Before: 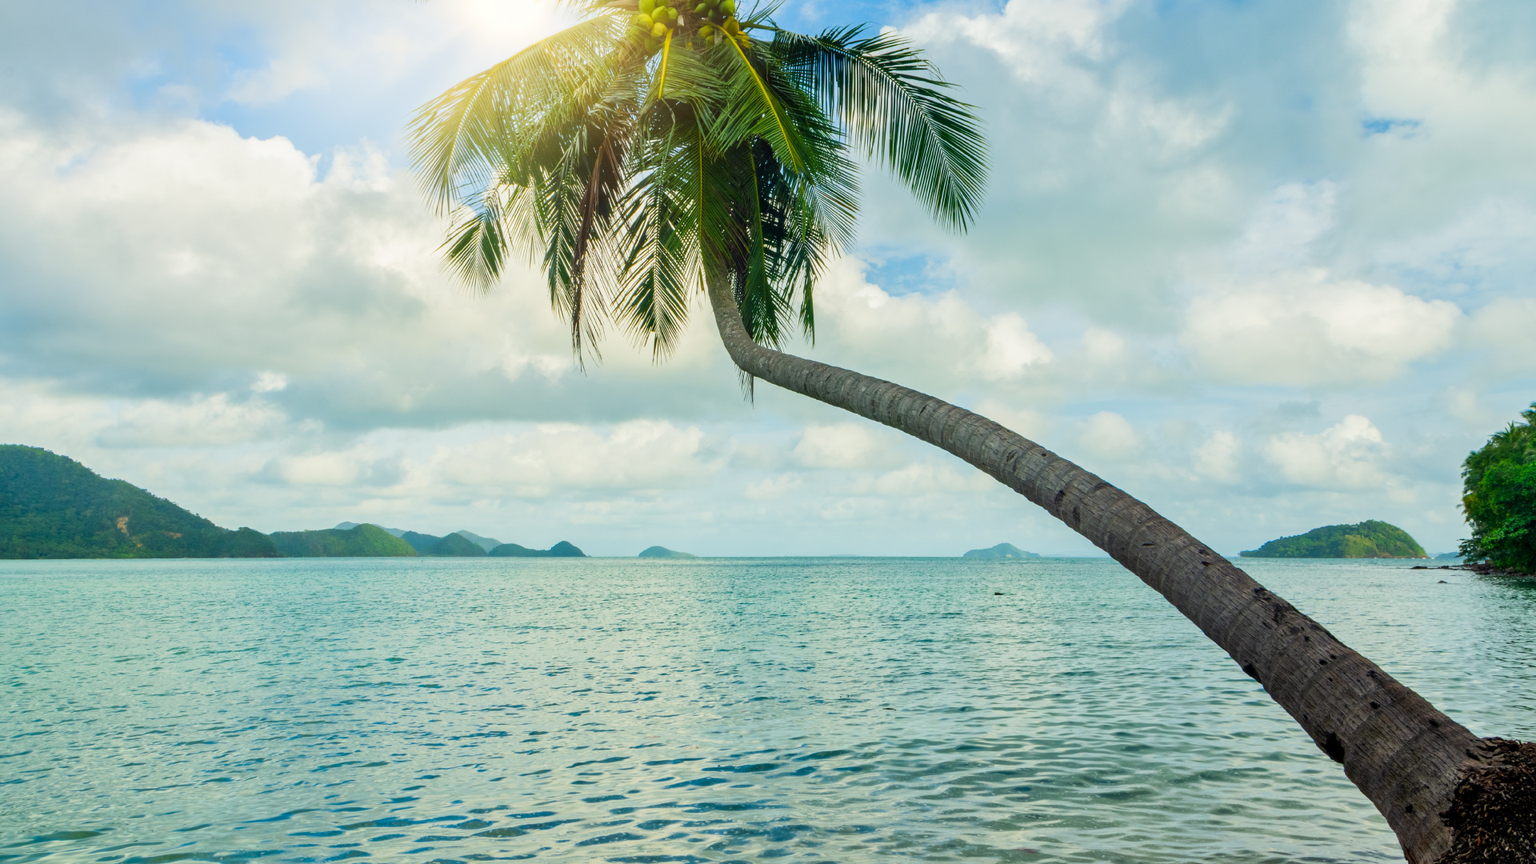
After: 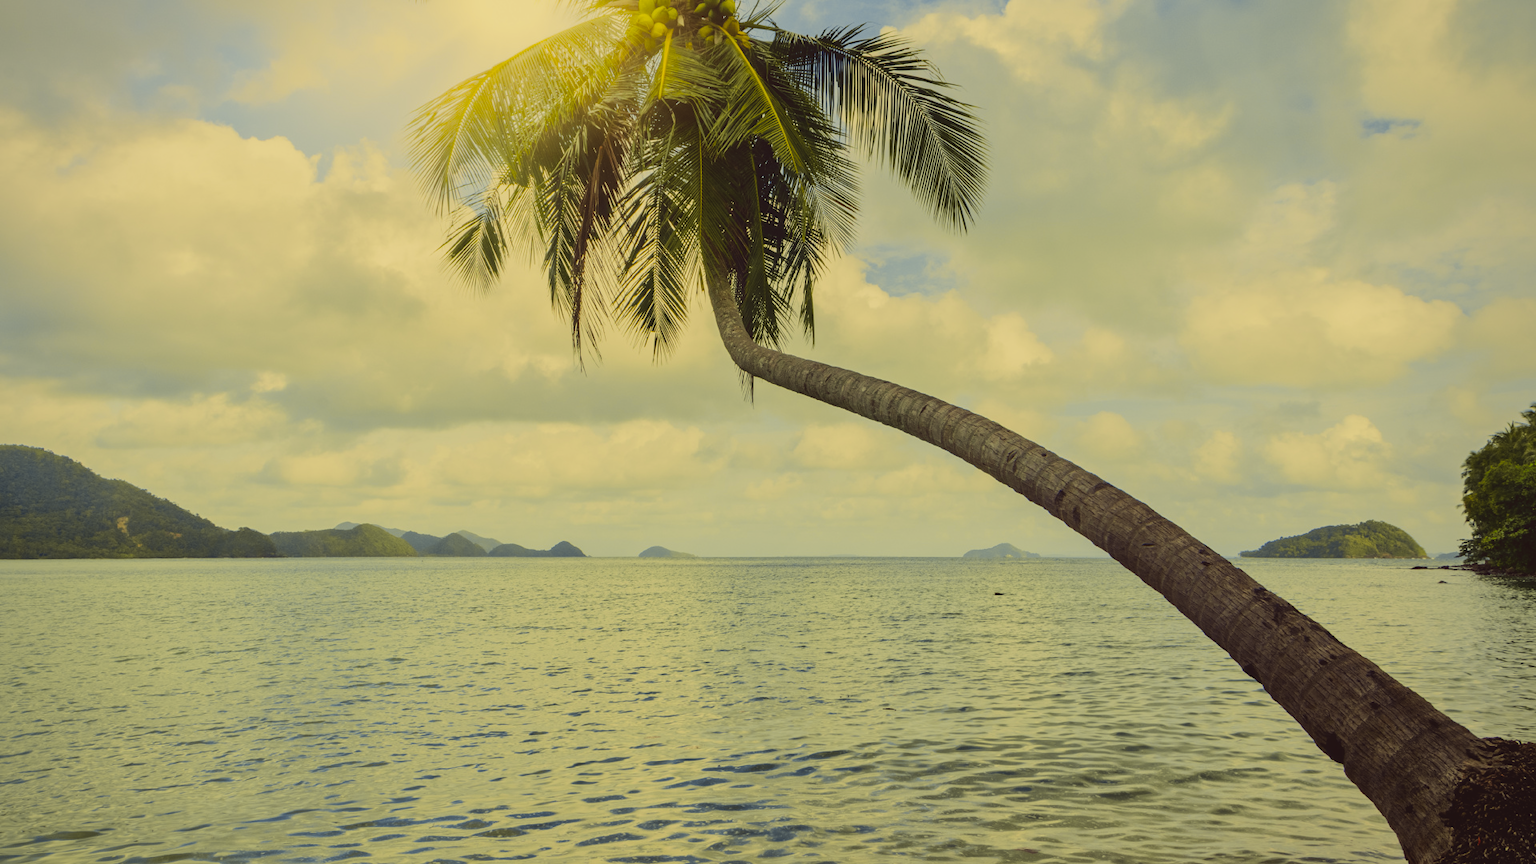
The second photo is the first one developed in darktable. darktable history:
vignetting: brightness -0.305, saturation -0.064, center (-0.033, -0.039)
exposure: black level correction -0.015, exposure -0.504 EV, compensate highlight preservation false
color correction: highlights a* -0.622, highlights b* 39.99, shadows a* 9.29, shadows b* -0.717
tone curve: curves: ch0 [(0, 0) (0.23, 0.205) (0.486, 0.52) (0.822, 0.825) (0.994, 0.955)]; ch1 [(0, 0) (0.226, 0.261) (0.379, 0.442) (0.469, 0.472) (0.495, 0.495) (0.514, 0.504) (0.561, 0.568) (0.59, 0.612) (1, 1)]; ch2 [(0, 0) (0.269, 0.299) (0.459, 0.441) (0.498, 0.499) (0.523, 0.52) (0.586, 0.569) (0.635, 0.617) (0.659, 0.681) (0.718, 0.764) (1, 1)], color space Lab, independent channels, preserve colors none
